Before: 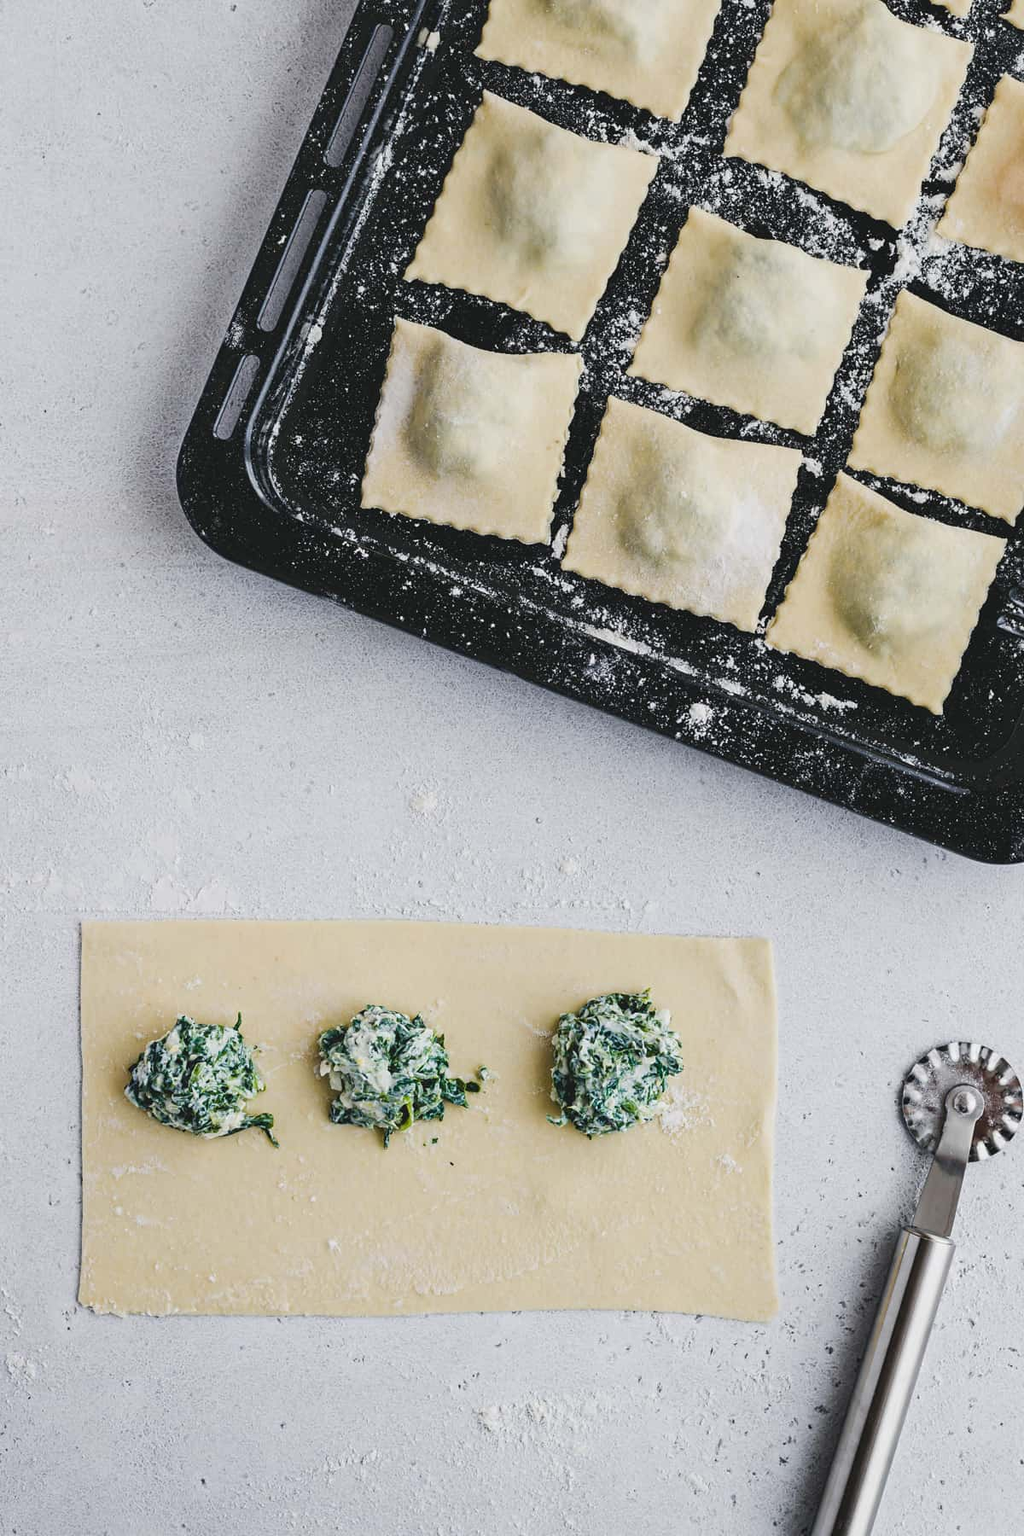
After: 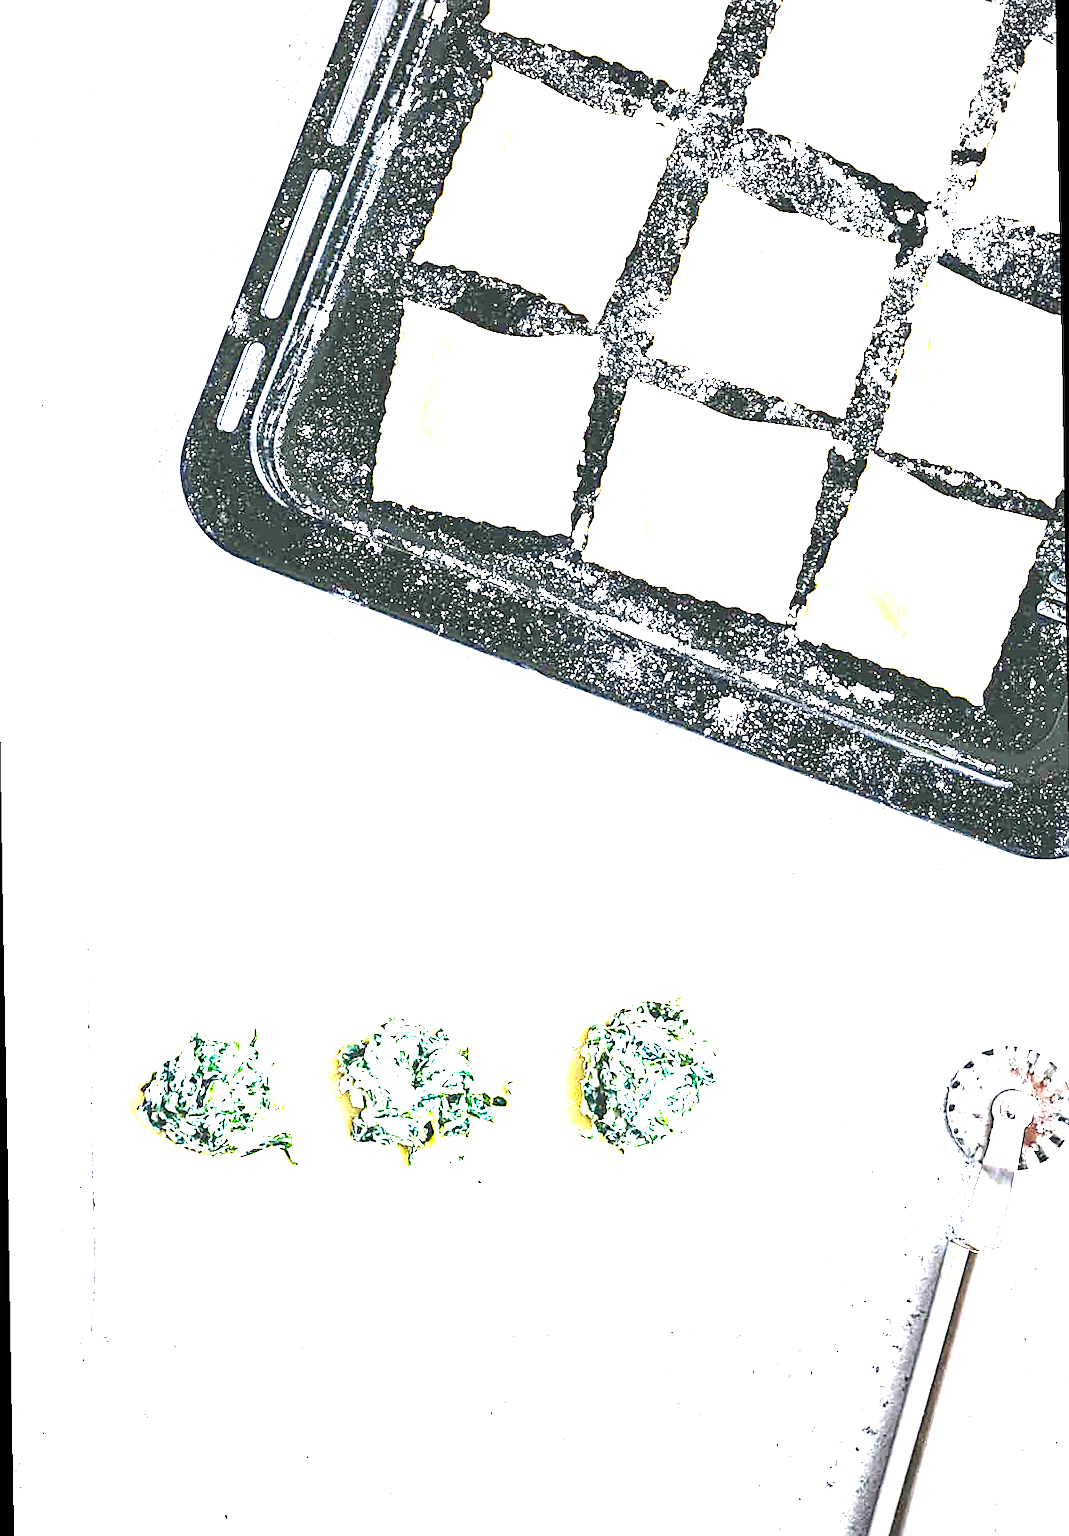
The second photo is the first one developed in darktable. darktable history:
levels: levels [0, 0.352, 0.703]
vignetting: fall-off radius 60.92%
rotate and perspective: rotation -1°, crop left 0.011, crop right 0.989, crop top 0.025, crop bottom 0.975
base curve: curves: ch0 [(0, 0) (0.012, 0.01) (0.073, 0.168) (0.31, 0.711) (0.645, 0.957) (1, 1)], preserve colors none
sharpen: on, module defaults
exposure: black level correction 0, exposure 1 EV, compensate highlight preservation false
